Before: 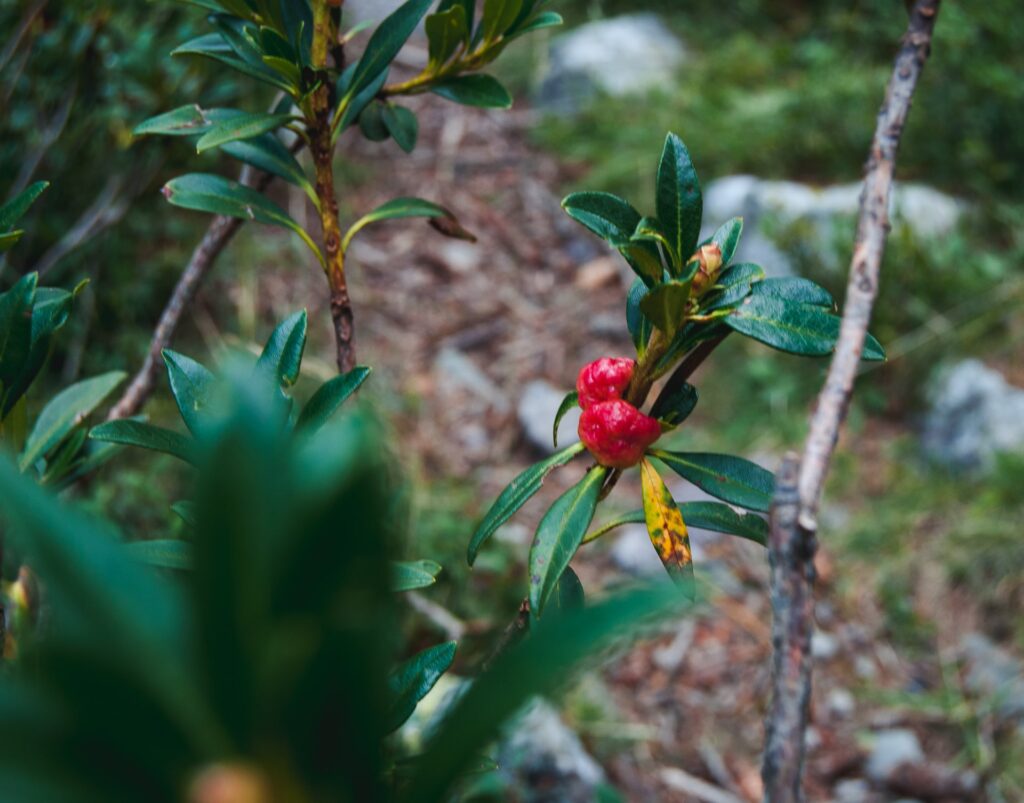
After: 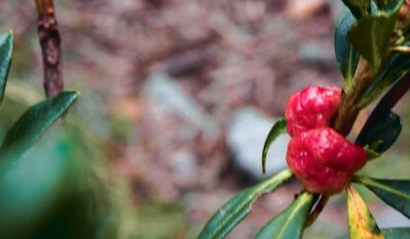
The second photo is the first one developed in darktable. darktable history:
tone equalizer: on, module defaults
crop: left 31.751%, top 32.172%, right 27.8%, bottom 35.83%
tone curve: curves: ch0 [(0, 0) (0.105, 0.068) (0.195, 0.162) (0.283, 0.283) (0.384, 0.404) (0.485, 0.531) (0.638, 0.681) (0.795, 0.879) (1, 0.977)]; ch1 [(0, 0) (0.161, 0.092) (0.35, 0.33) (0.379, 0.401) (0.456, 0.469) (0.504, 0.501) (0.512, 0.523) (0.58, 0.597) (0.635, 0.646) (1, 1)]; ch2 [(0, 0) (0.371, 0.362) (0.437, 0.437) (0.5, 0.5) (0.53, 0.523) (0.56, 0.58) (0.622, 0.606) (1, 1)], color space Lab, independent channels, preserve colors none
rotate and perspective: rotation 0.679°, lens shift (horizontal) 0.136, crop left 0.009, crop right 0.991, crop top 0.078, crop bottom 0.95
